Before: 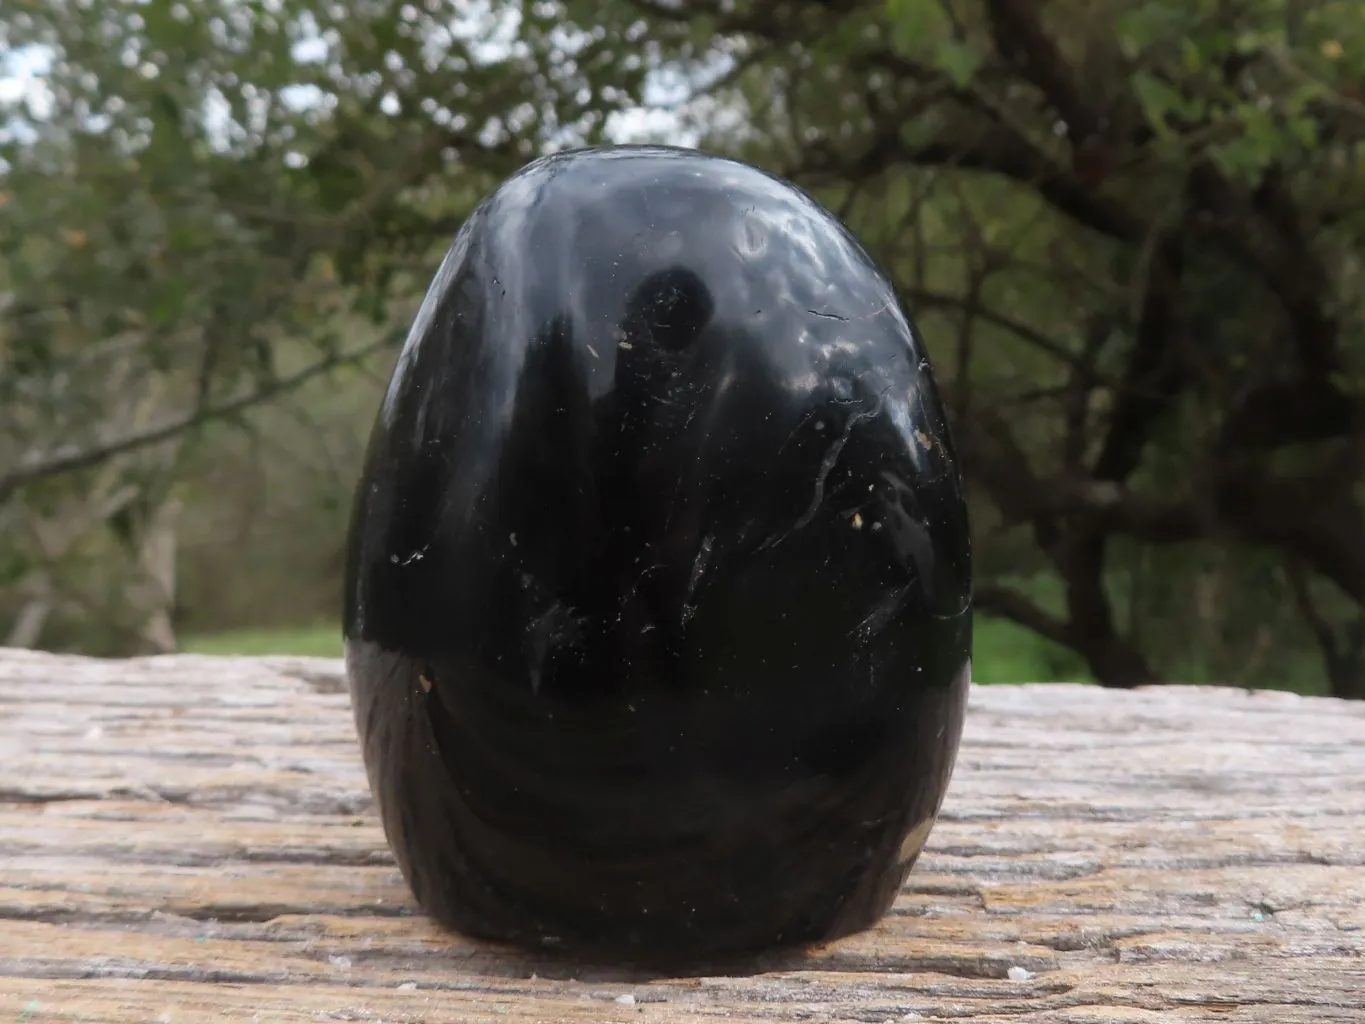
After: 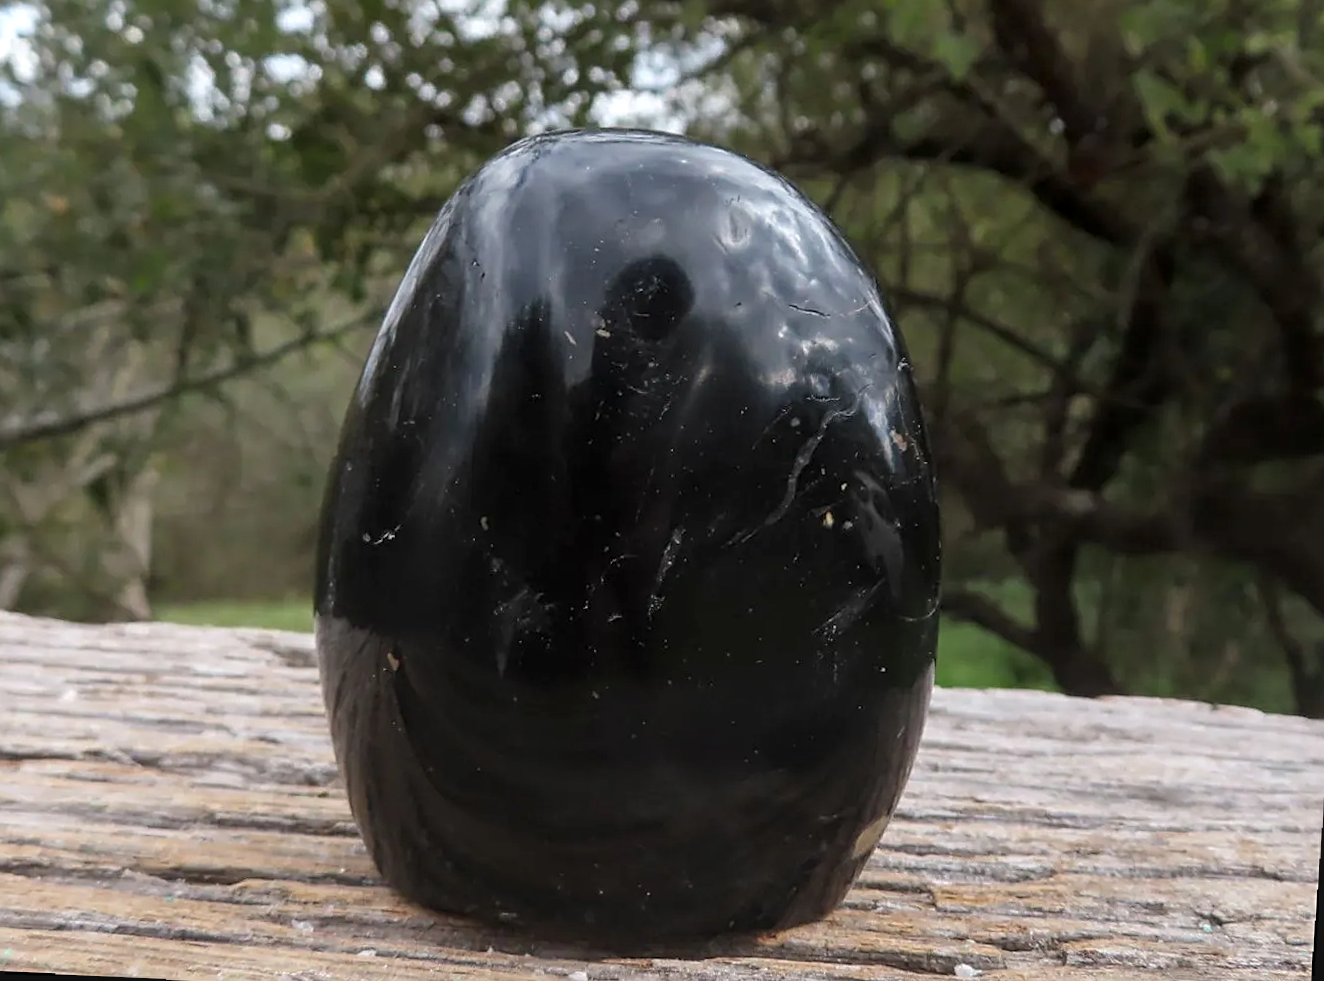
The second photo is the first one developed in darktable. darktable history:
sharpen: on, module defaults
crop and rotate: angle -2.38°
local contrast: on, module defaults
rotate and perspective: lens shift (vertical) 0.048, lens shift (horizontal) -0.024, automatic cropping off
